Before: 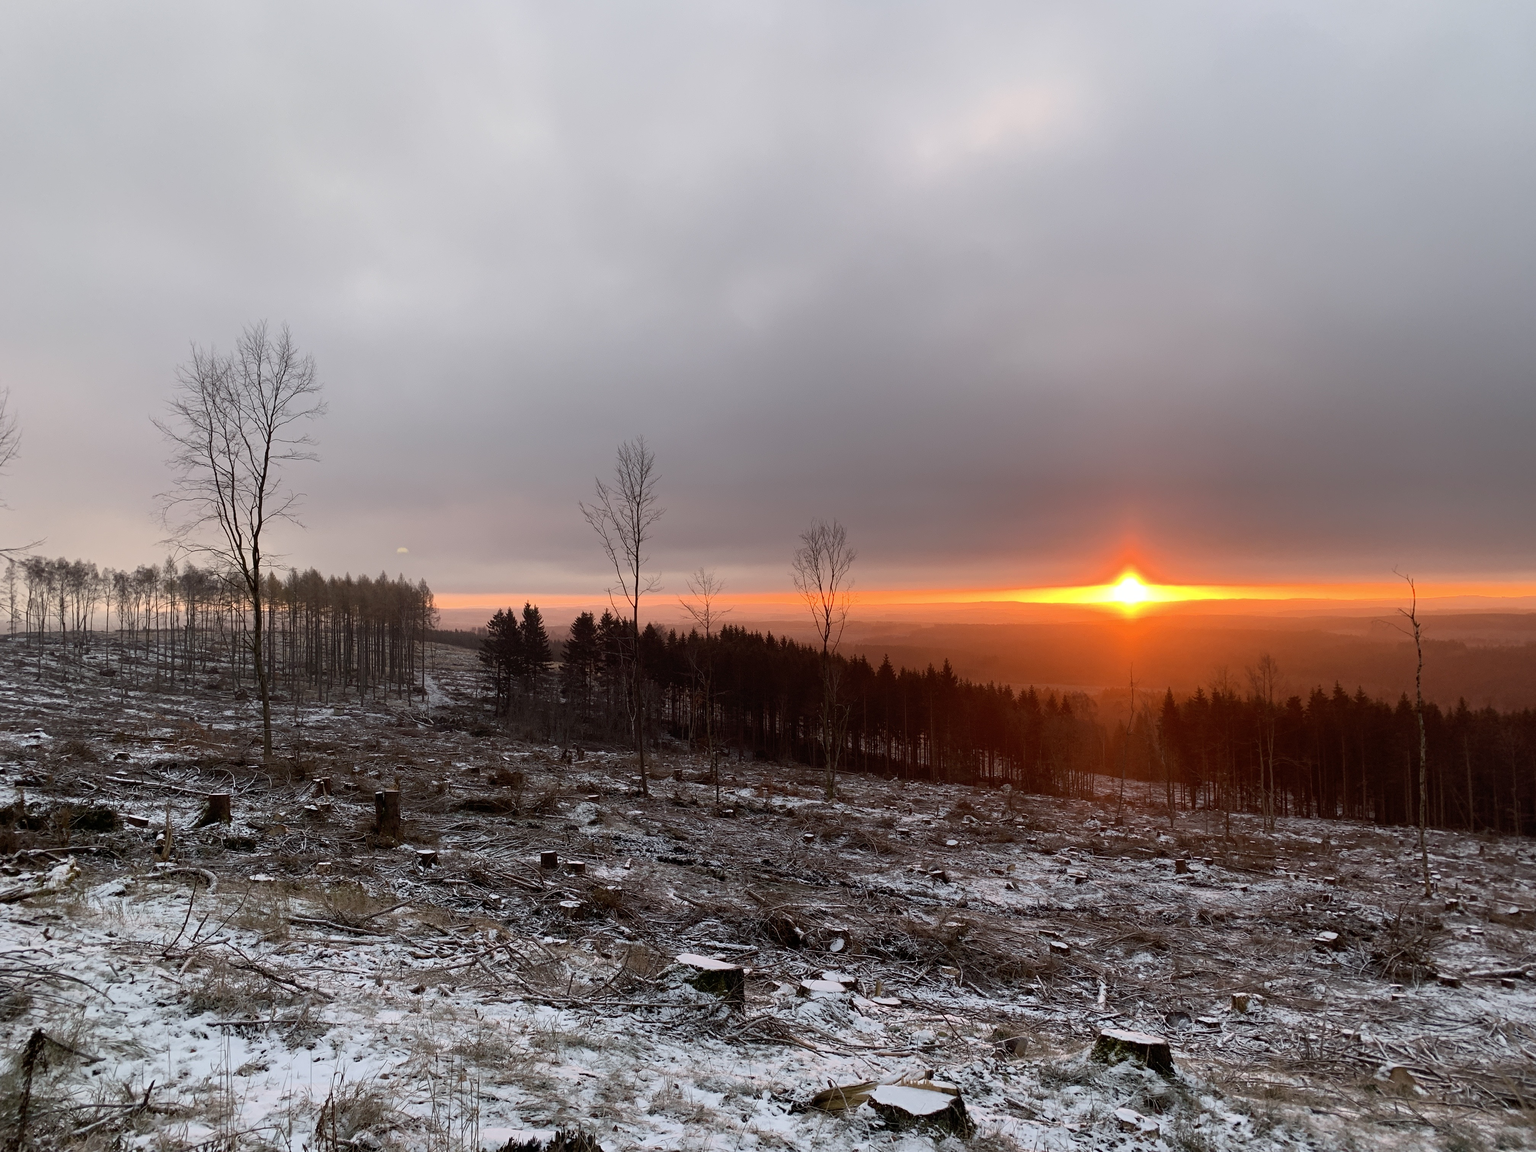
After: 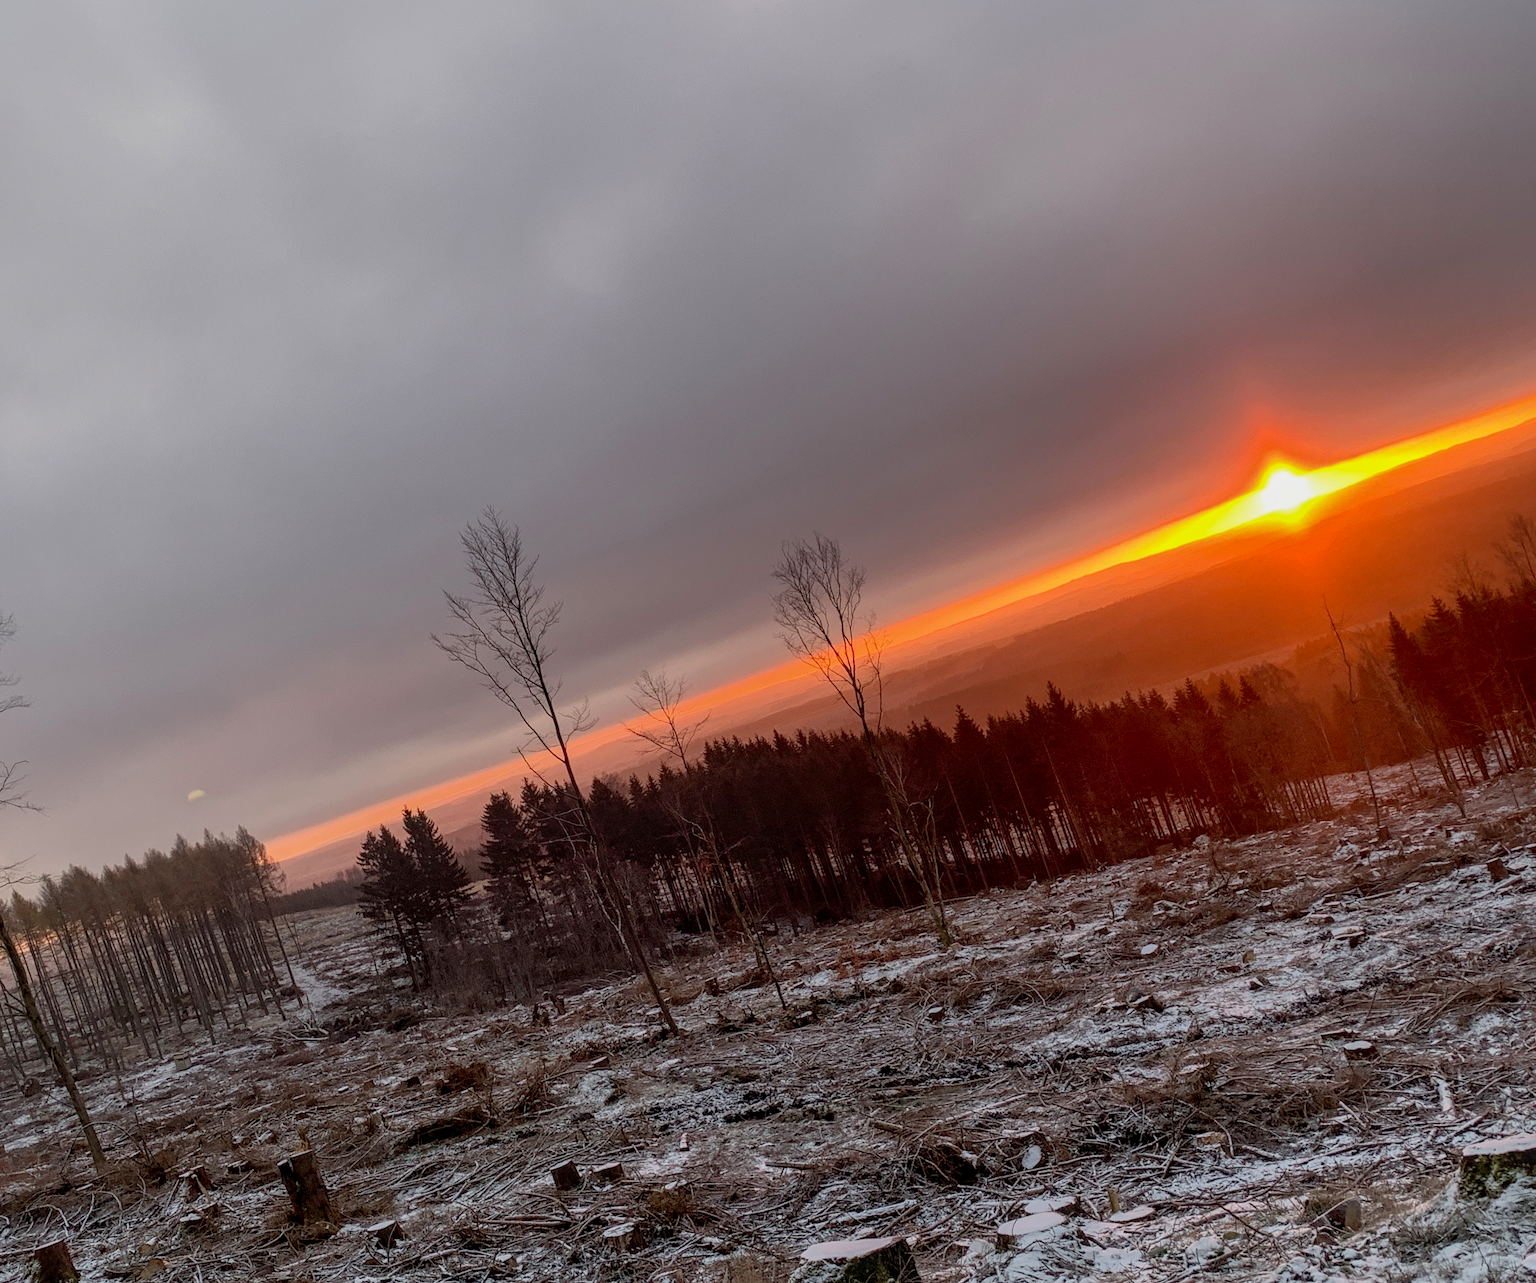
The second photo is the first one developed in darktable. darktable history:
crop and rotate: angle 18.8°, left 6.982%, right 4.277%, bottom 1.117%
local contrast: highlights 5%, shadows 6%, detail 133%
shadows and highlights: on, module defaults
exposure: exposure -0.261 EV, compensate highlight preservation false
